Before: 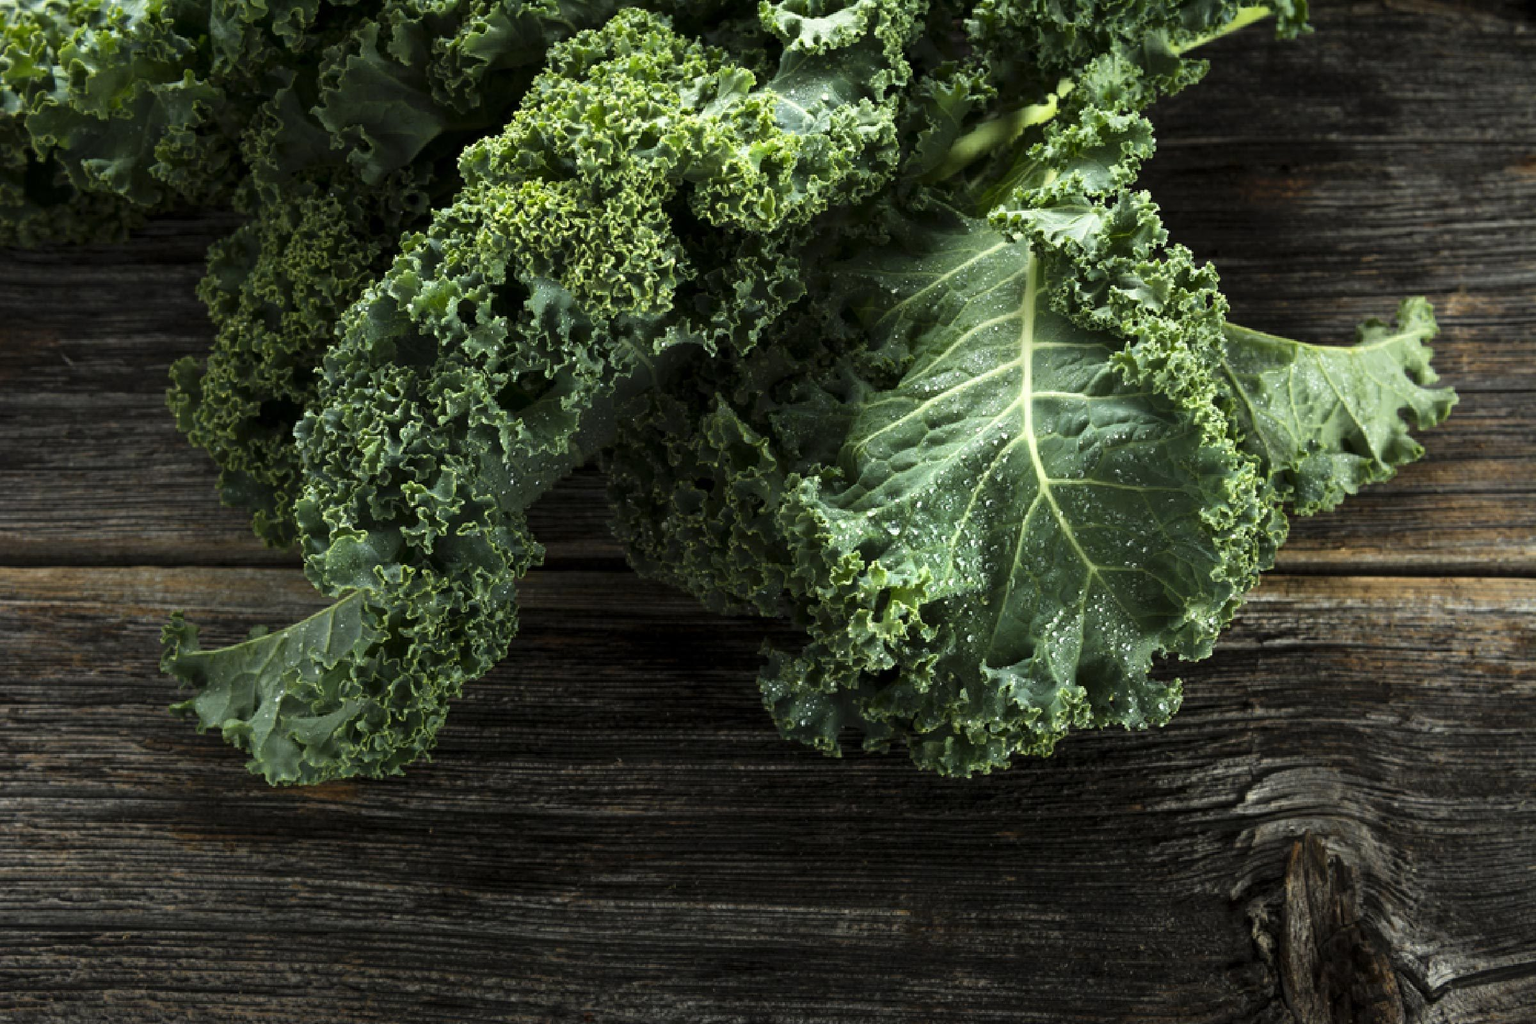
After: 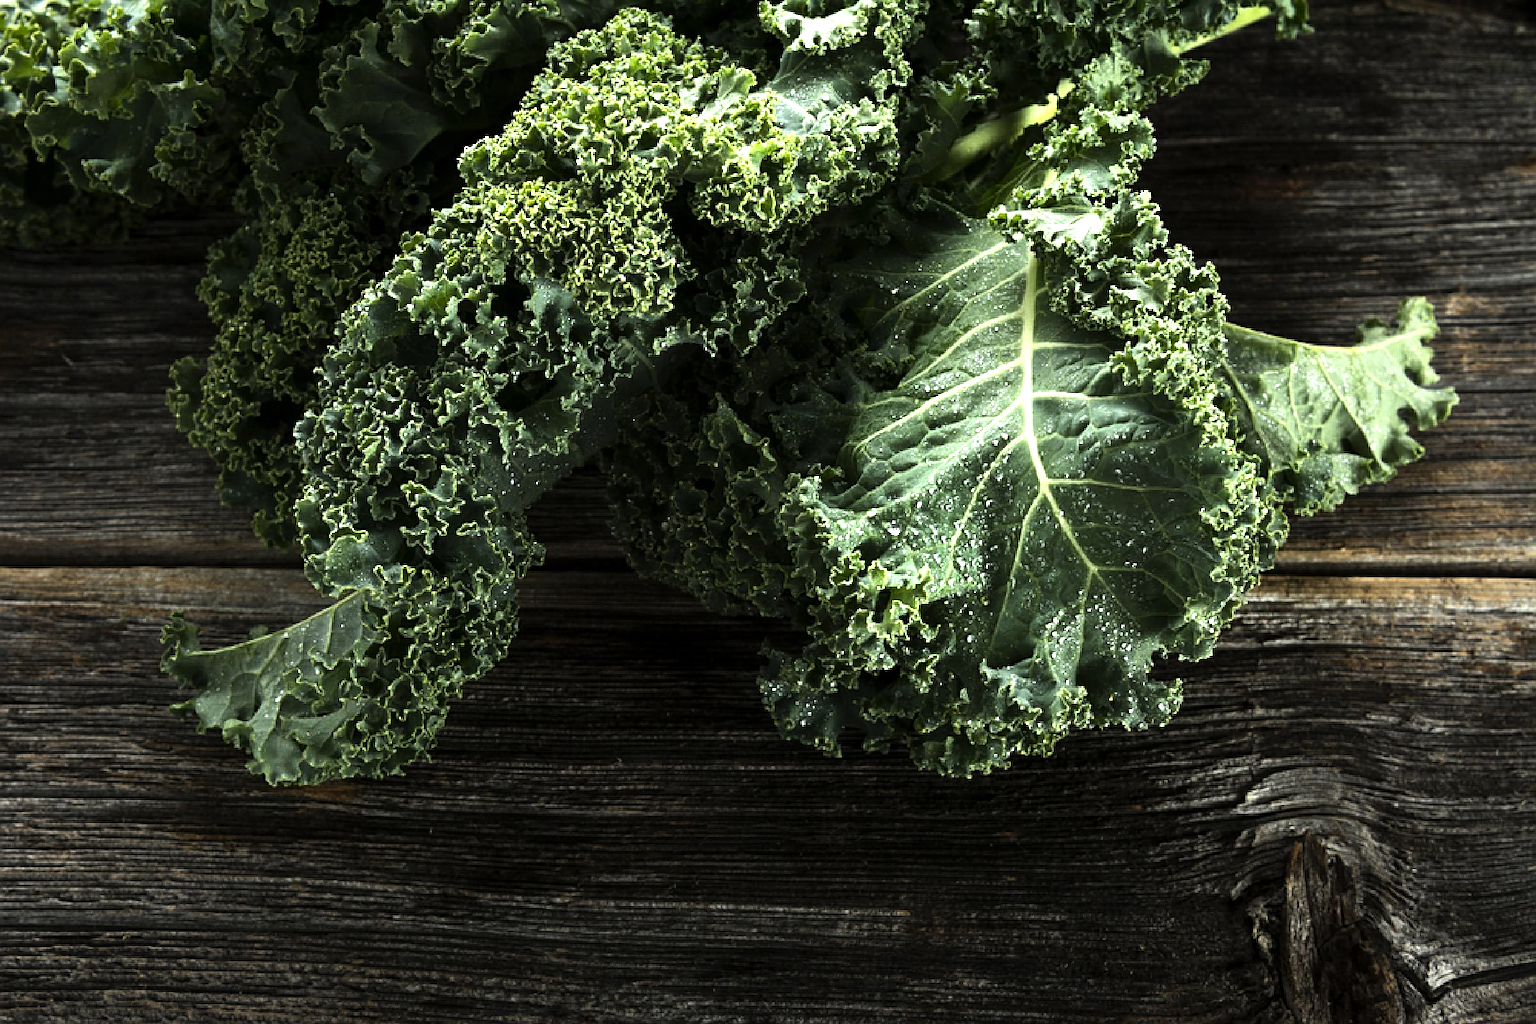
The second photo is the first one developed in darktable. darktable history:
tone equalizer: -8 EV -0.725 EV, -7 EV -0.707 EV, -6 EV -0.578 EV, -5 EV -0.361 EV, -3 EV 0.373 EV, -2 EV 0.6 EV, -1 EV 0.684 EV, +0 EV 0.763 EV, edges refinement/feathering 500, mask exposure compensation -1.57 EV, preserve details no
exposure: exposure -0.011 EV, compensate highlight preservation false
sharpen: on, module defaults
